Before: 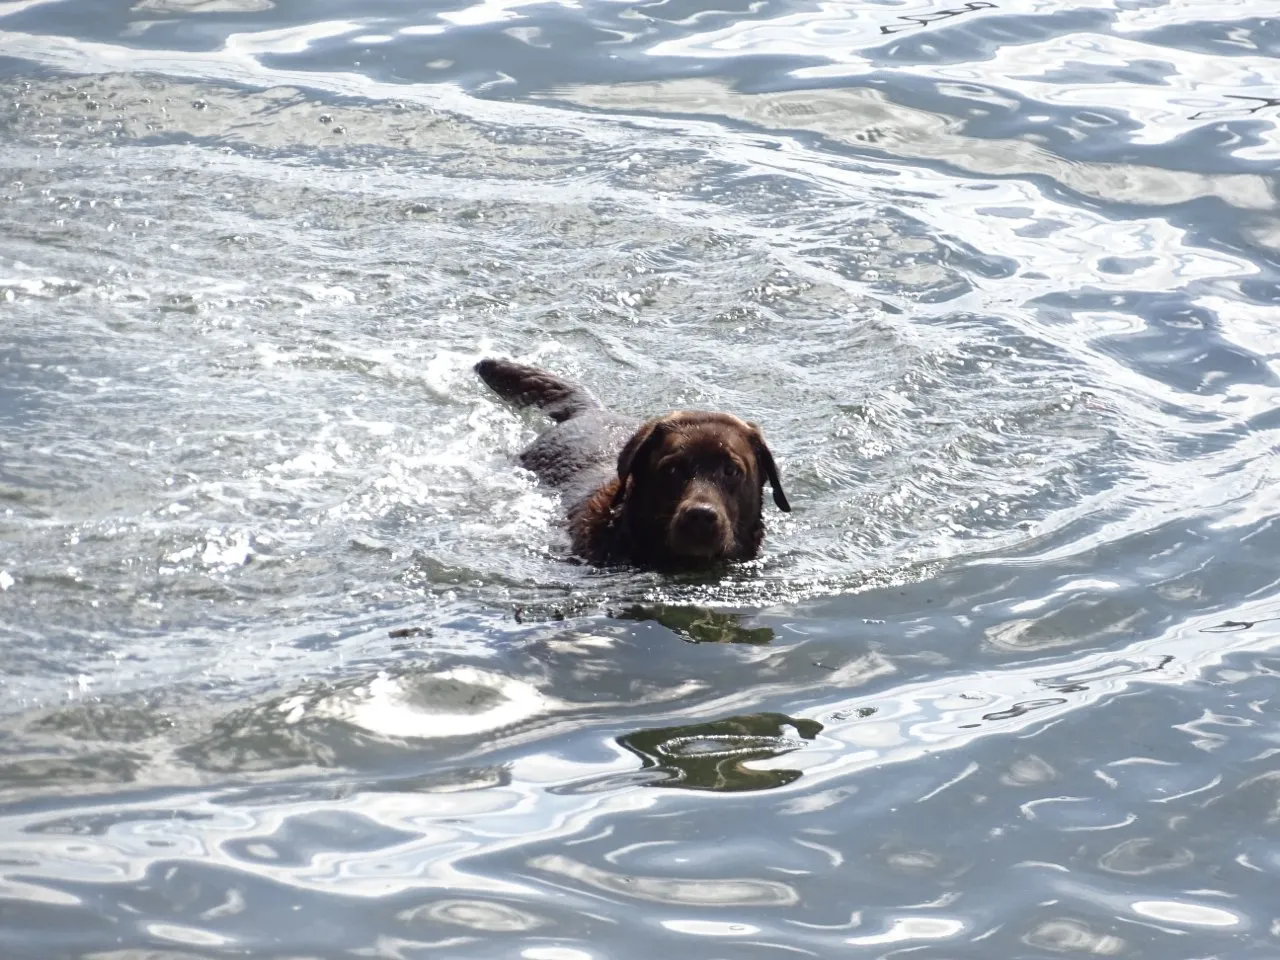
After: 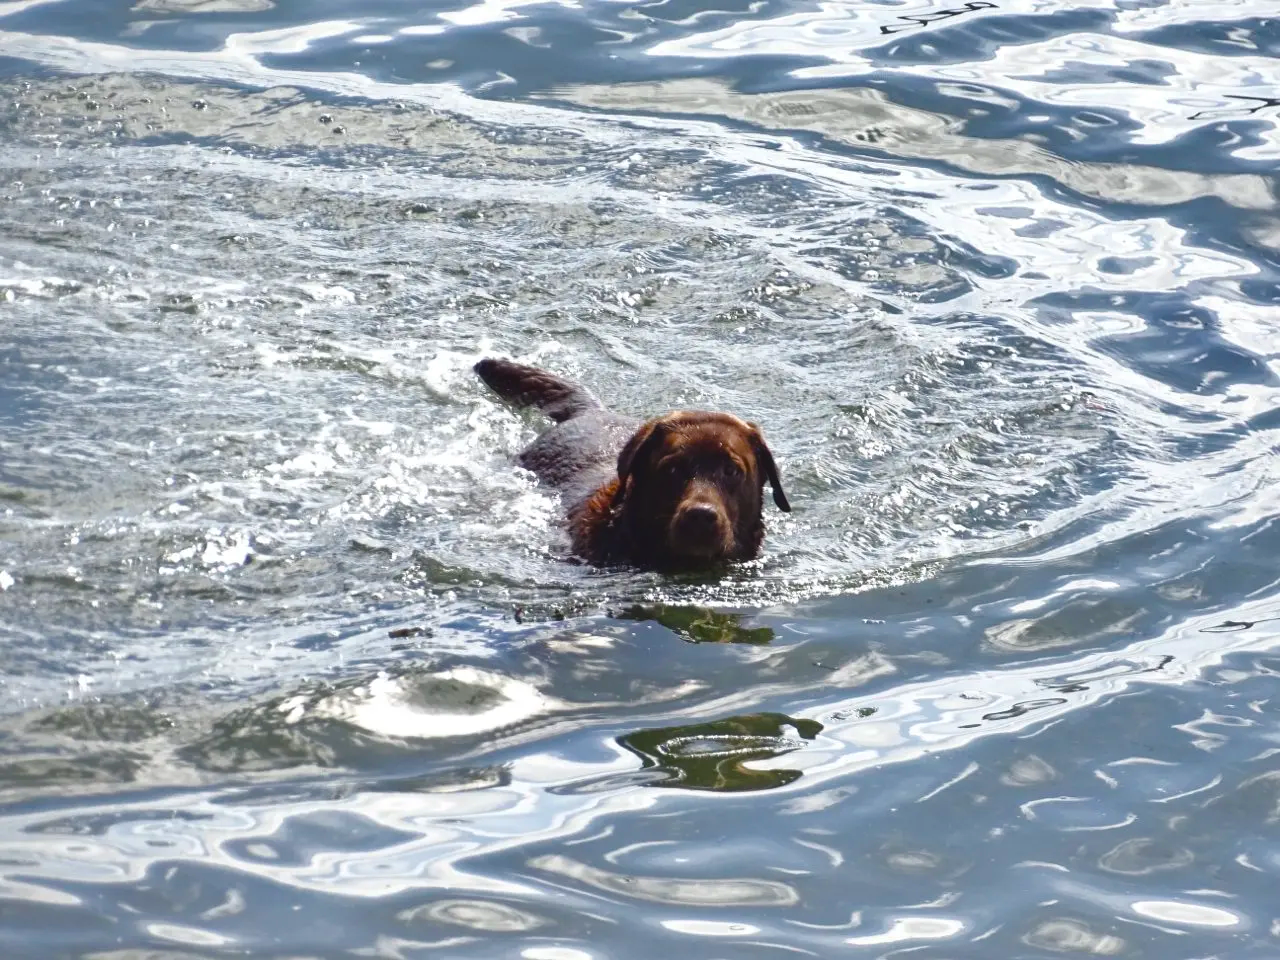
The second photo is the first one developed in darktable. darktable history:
color balance rgb: global offset › luminance 0.475%, perceptual saturation grading › global saturation 40.886%, perceptual saturation grading › highlights -24.773%, perceptual saturation grading › mid-tones 34.474%, perceptual saturation grading › shadows 35.225%, global vibrance 20%
shadows and highlights: soften with gaussian
